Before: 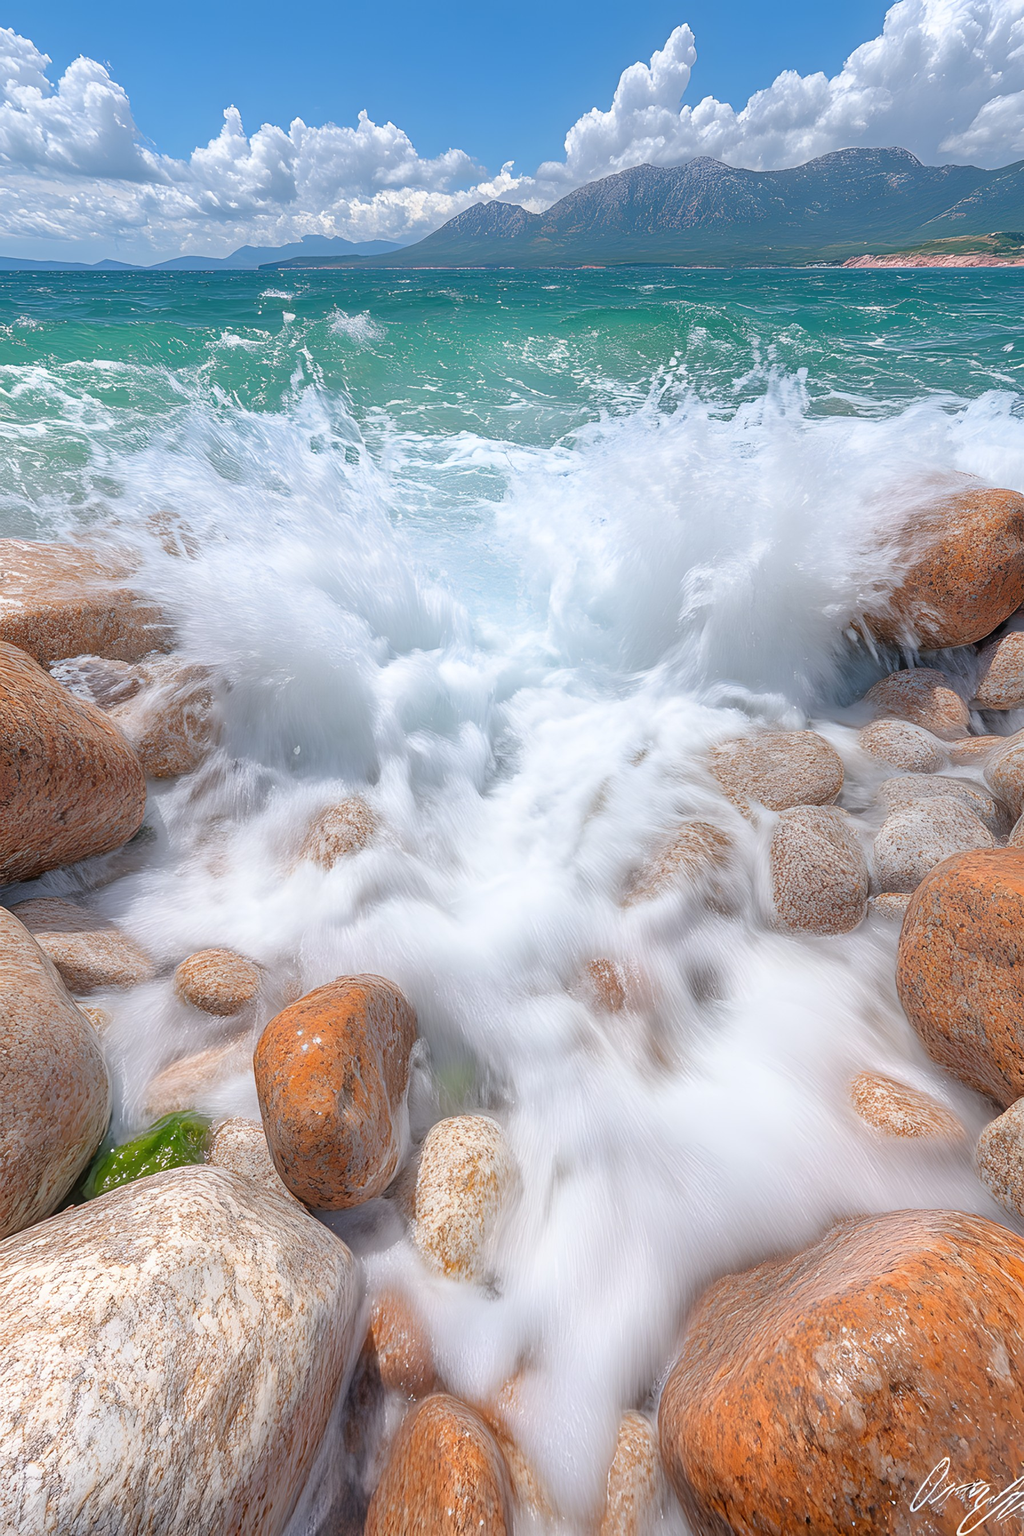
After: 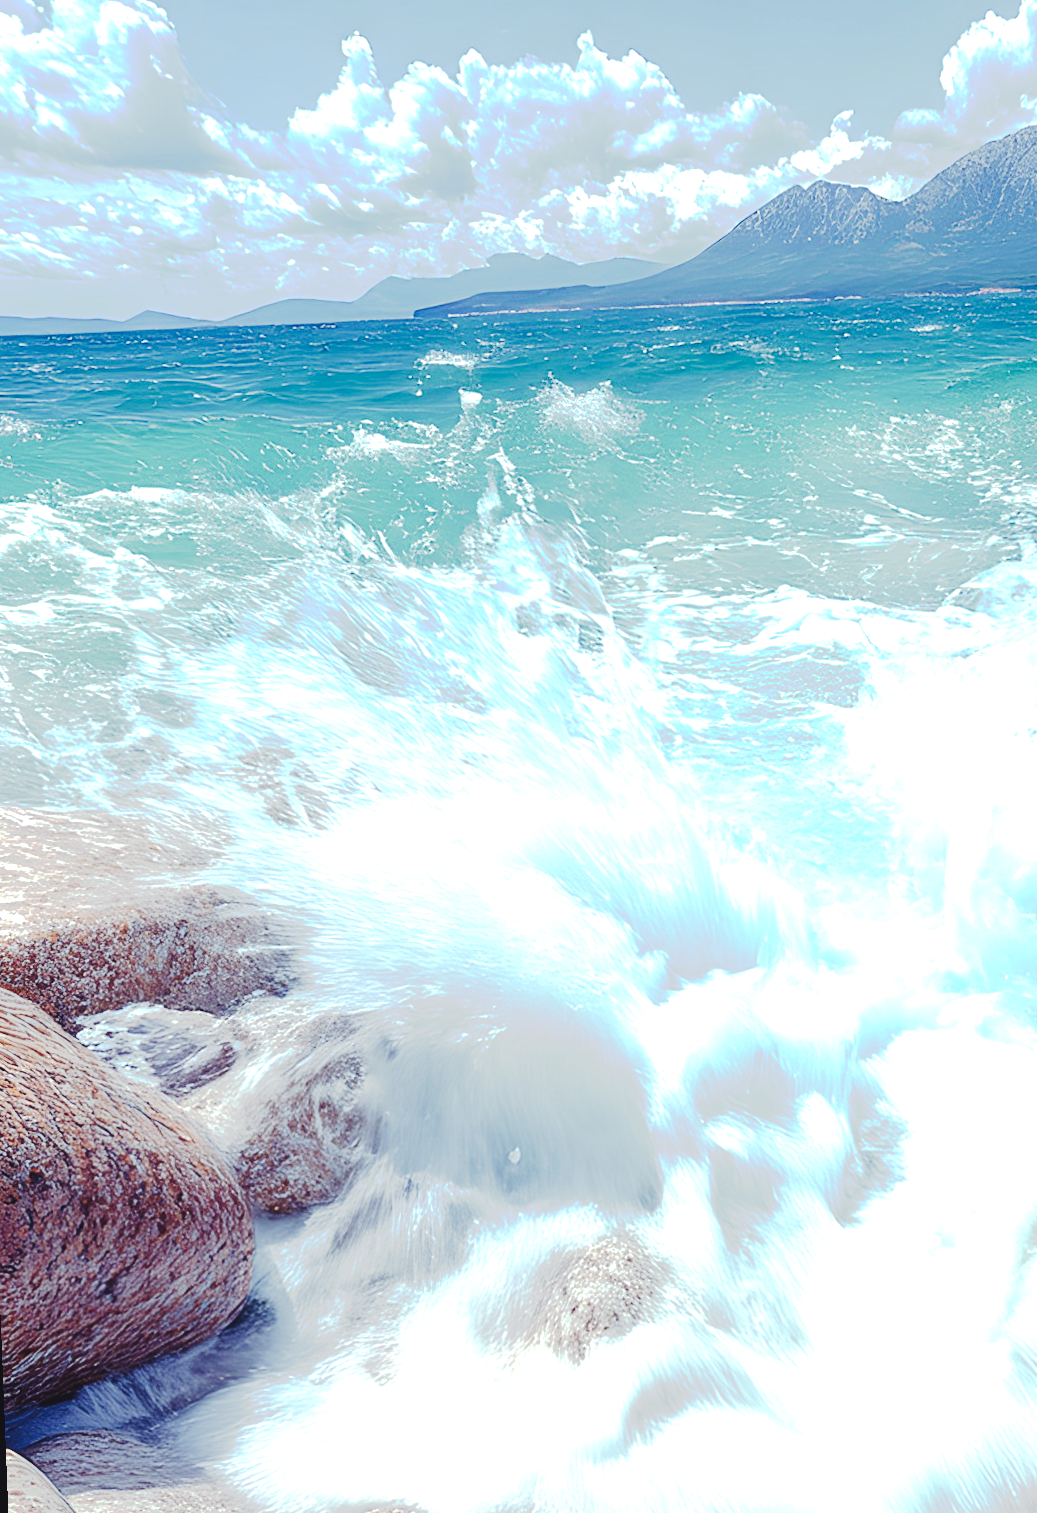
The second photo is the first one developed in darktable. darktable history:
crop and rotate: left 3.047%, top 7.509%, right 42.236%, bottom 37.598%
rgb curve: curves: ch0 [(0, 0.186) (0.314, 0.284) (0.576, 0.466) (0.805, 0.691) (0.936, 0.886)]; ch1 [(0, 0.186) (0.314, 0.284) (0.581, 0.534) (0.771, 0.746) (0.936, 0.958)]; ch2 [(0, 0.216) (0.275, 0.39) (1, 1)], mode RGB, independent channels, compensate middle gray true, preserve colors none
color balance rgb: perceptual saturation grading › global saturation 25%, global vibrance 10%
contrast brightness saturation: contrast 0.1, saturation -0.36
base curve: curves: ch0 [(0, 0) (0.303, 0.277) (1, 1)]
exposure: black level correction 0, exposure 0.6 EV, compensate highlight preservation false
rotate and perspective: rotation -2.29°, automatic cropping off
tone curve: curves: ch0 [(0, 0) (0.003, 0.001) (0.011, 0.005) (0.025, 0.009) (0.044, 0.014) (0.069, 0.019) (0.1, 0.028) (0.136, 0.039) (0.177, 0.073) (0.224, 0.134) (0.277, 0.218) (0.335, 0.343) (0.399, 0.488) (0.468, 0.608) (0.543, 0.699) (0.623, 0.773) (0.709, 0.819) (0.801, 0.852) (0.898, 0.874) (1, 1)], preserve colors none
